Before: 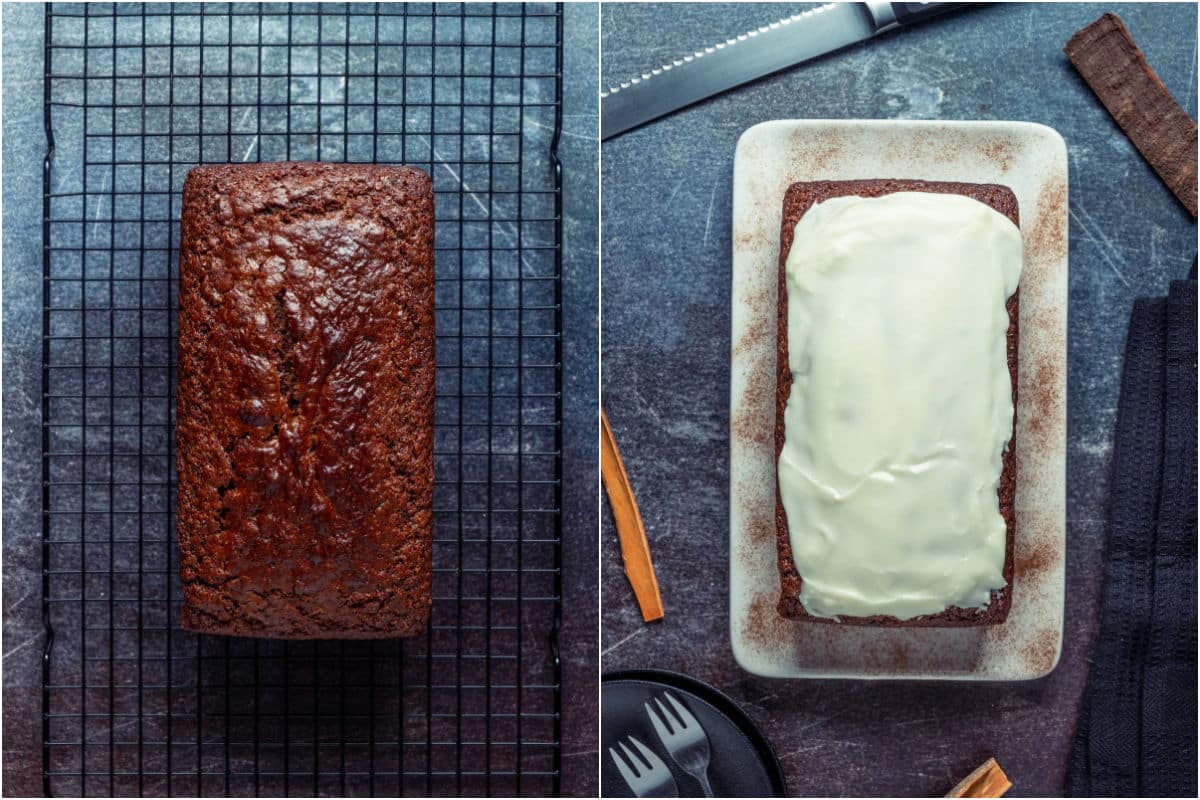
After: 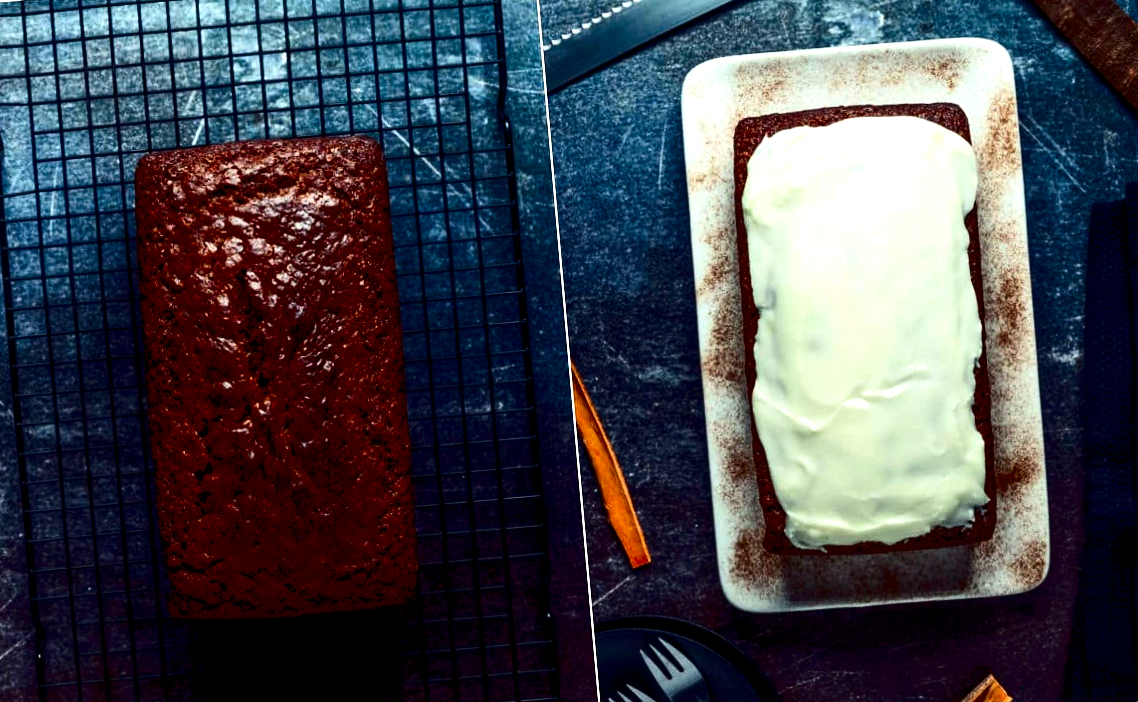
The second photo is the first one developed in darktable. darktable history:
crop and rotate: left 0.126%
contrast brightness saturation: contrast 0.24, brightness -0.24, saturation 0.14
color balance: lift [0.991, 1, 1, 1], gamma [0.996, 1, 1, 1], input saturation 98.52%, contrast 20.34%, output saturation 103.72%
rotate and perspective: rotation -5°, crop left 0.05, crop right 0.952, crop top 0.11, crop bottom 0.89
